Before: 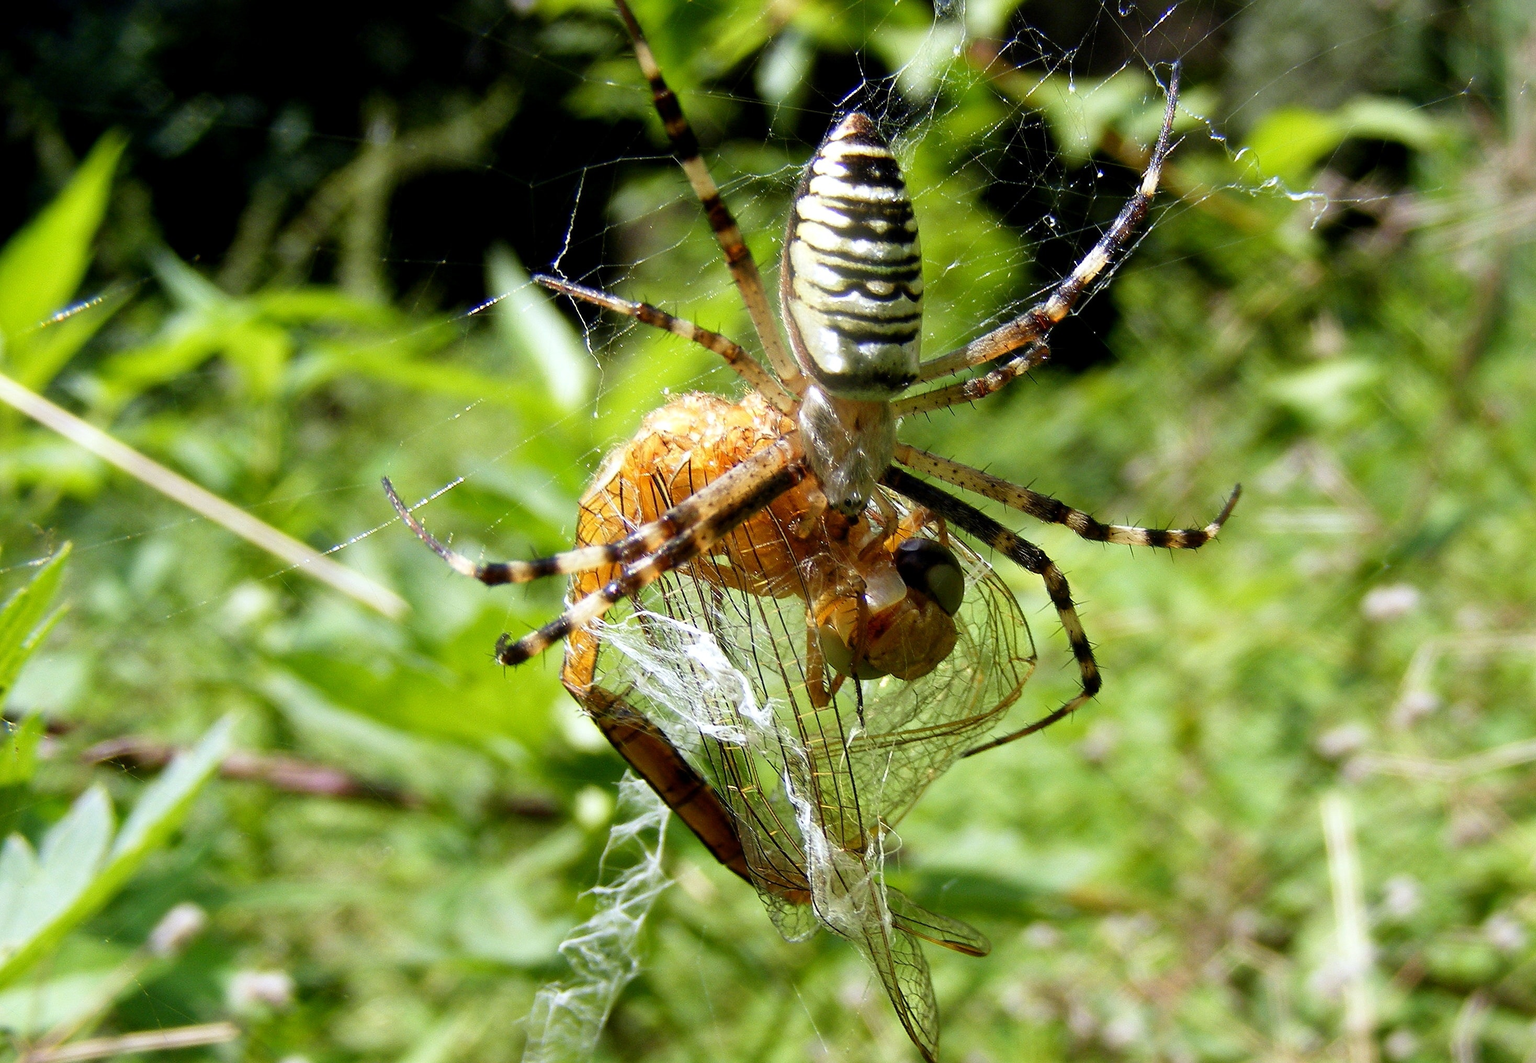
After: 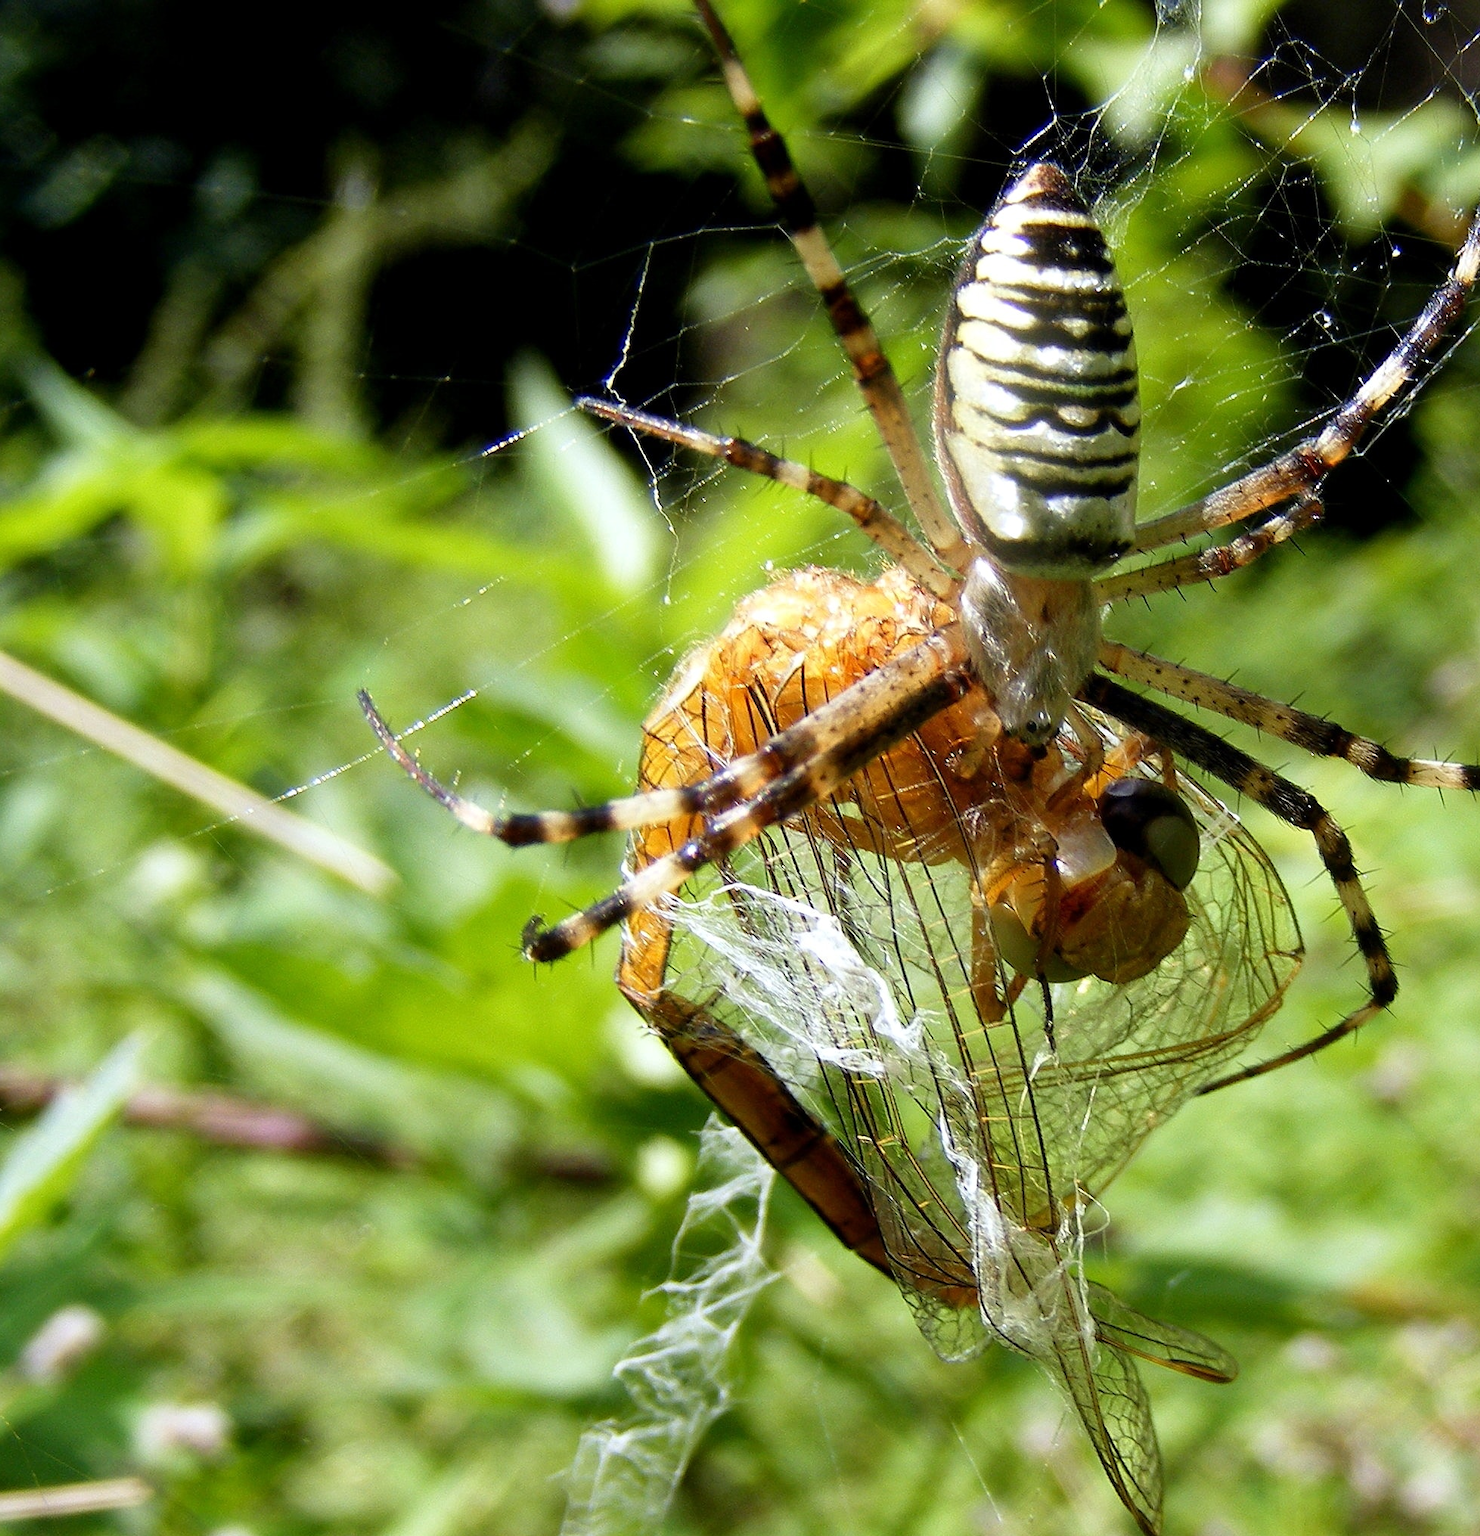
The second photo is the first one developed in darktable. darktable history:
crop and rotate: left 8.786%, right 24.548%
tone equalizer: on, module defaults
